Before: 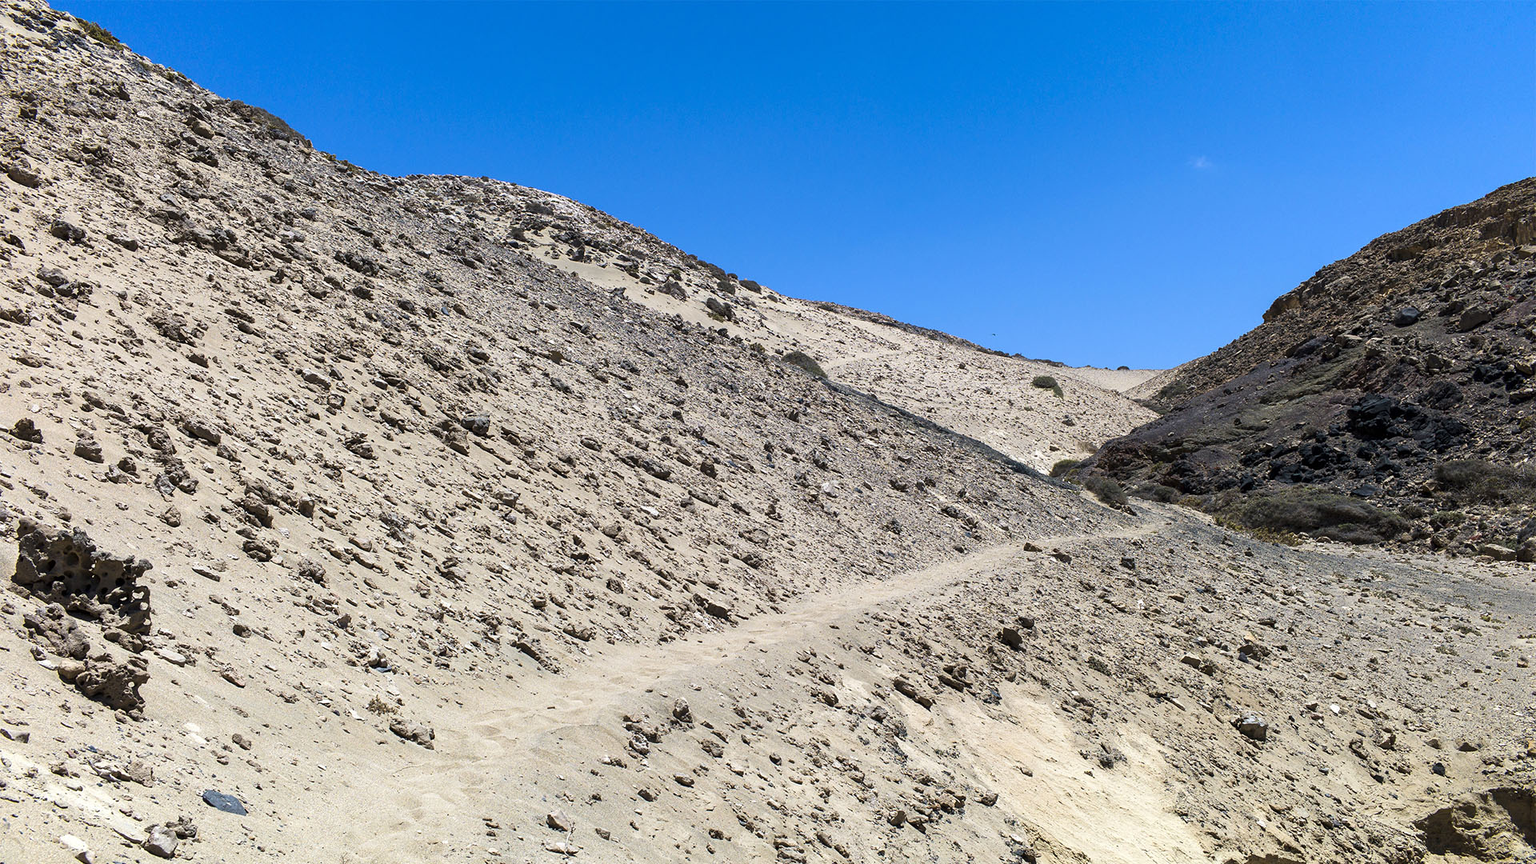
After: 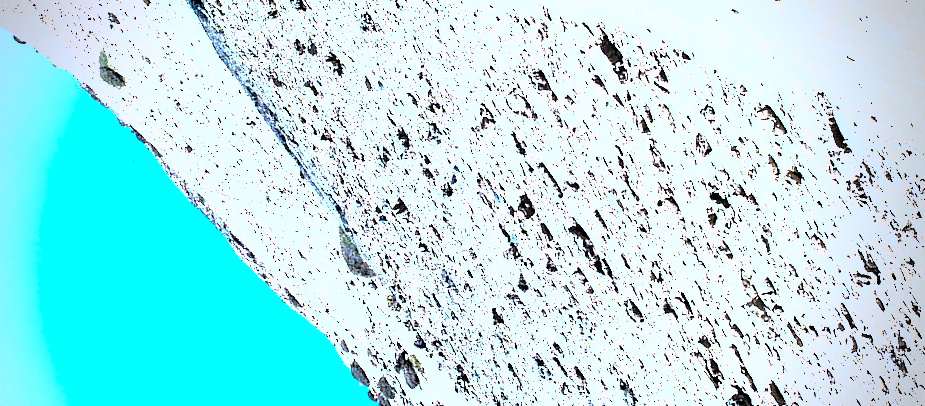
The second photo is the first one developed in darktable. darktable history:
tone equalizer: edges refinement/feathering 500, mask exposure compensation -1.57 EV, preserve details no
vignetting: fall-off start 67.12%, width/height ratio 1.011, dithering 8-bit output
contrast brightness saturation: contrast 0.197, brightness 0.169, saturation 0.219
tone curve: curves: ch0 [(0, 0) (0.003, 0.01) (0.011, 0.011) (0.025, 0.008) (0.044, 0.007) (0.069, 0.006) (0.1, 0.005) (0.136, 0.015) (0.177, 0.094) (0.224, 0.241) (0.277, 0.369) (0.335, 0.5) (0.399, 0.648) (0.468, 0.811) (0.543, 0.975) (0.623, 0.989) (0.709, 0.989) (0.801, 0.99) (0.898, 0.99) (1, 1)], color space Lab, linked channels
color calibration: illuminant custom, x 0.388, y 0.387, temperature 3792.56 K
crop and rotate: angle 148.03°, left 9.182%, top 15.662%, right 4.52%, bottom 17.056%
